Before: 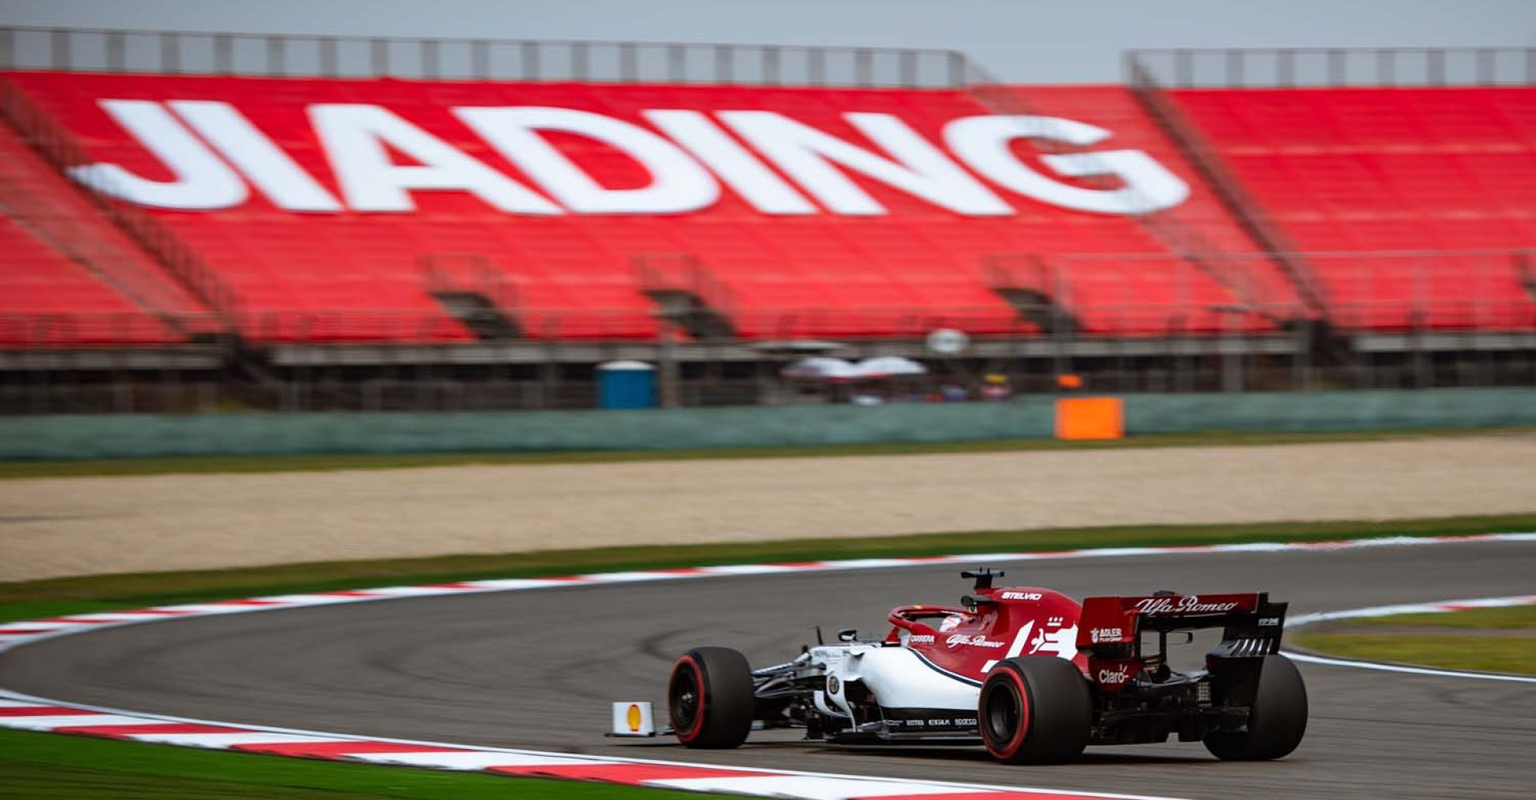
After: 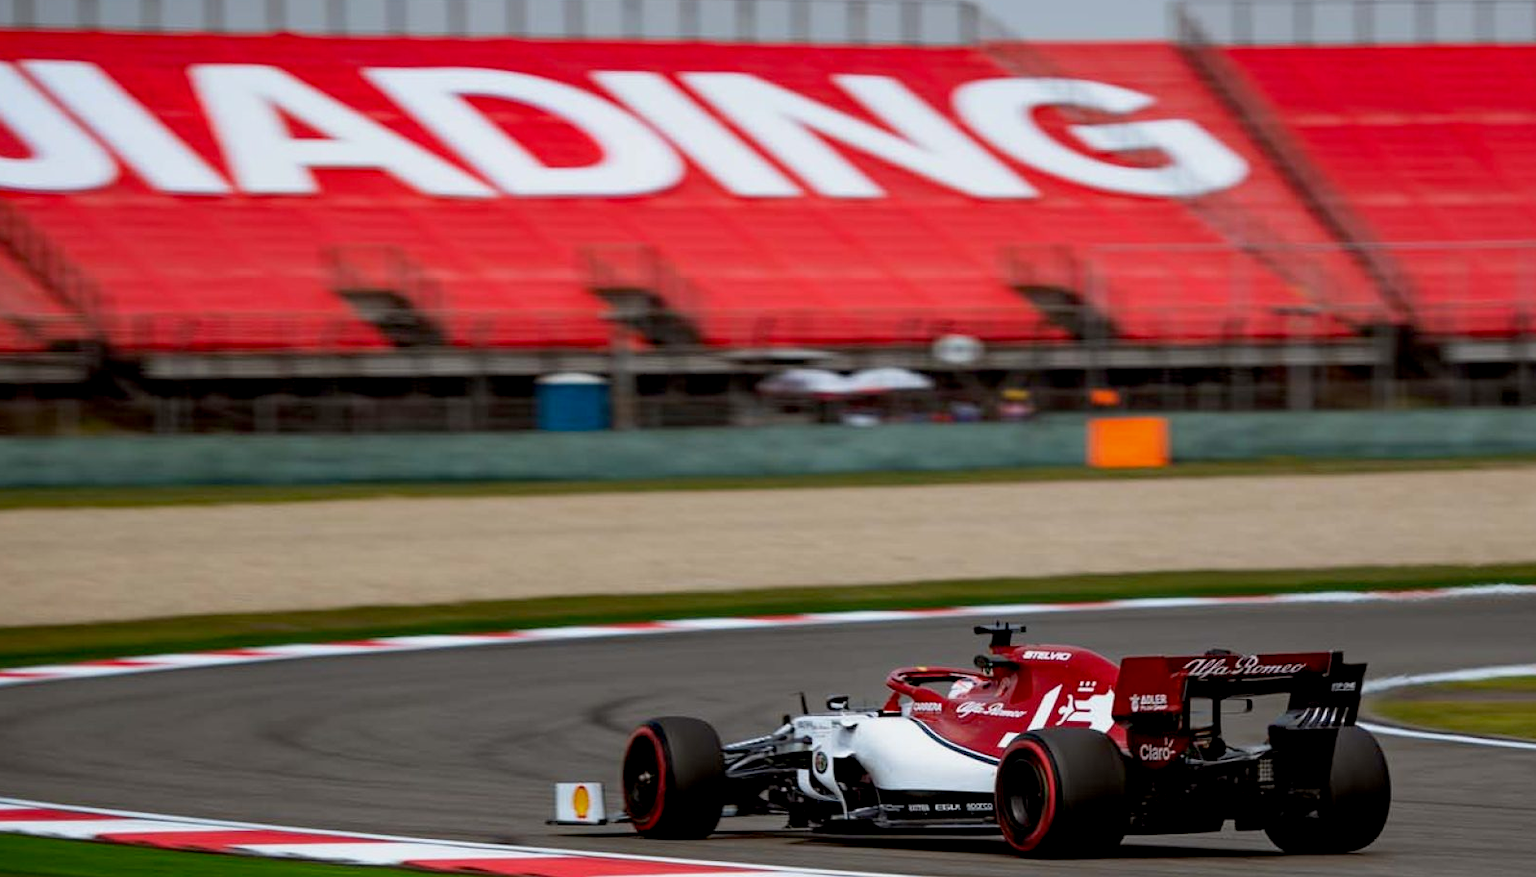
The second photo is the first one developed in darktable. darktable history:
crop: left 9.793%, top 6.319%, right 6.948%, bottom 2.325%
exposure: black level correction 0.009, exposure -0.163 EV, compensate highlight preservation false
